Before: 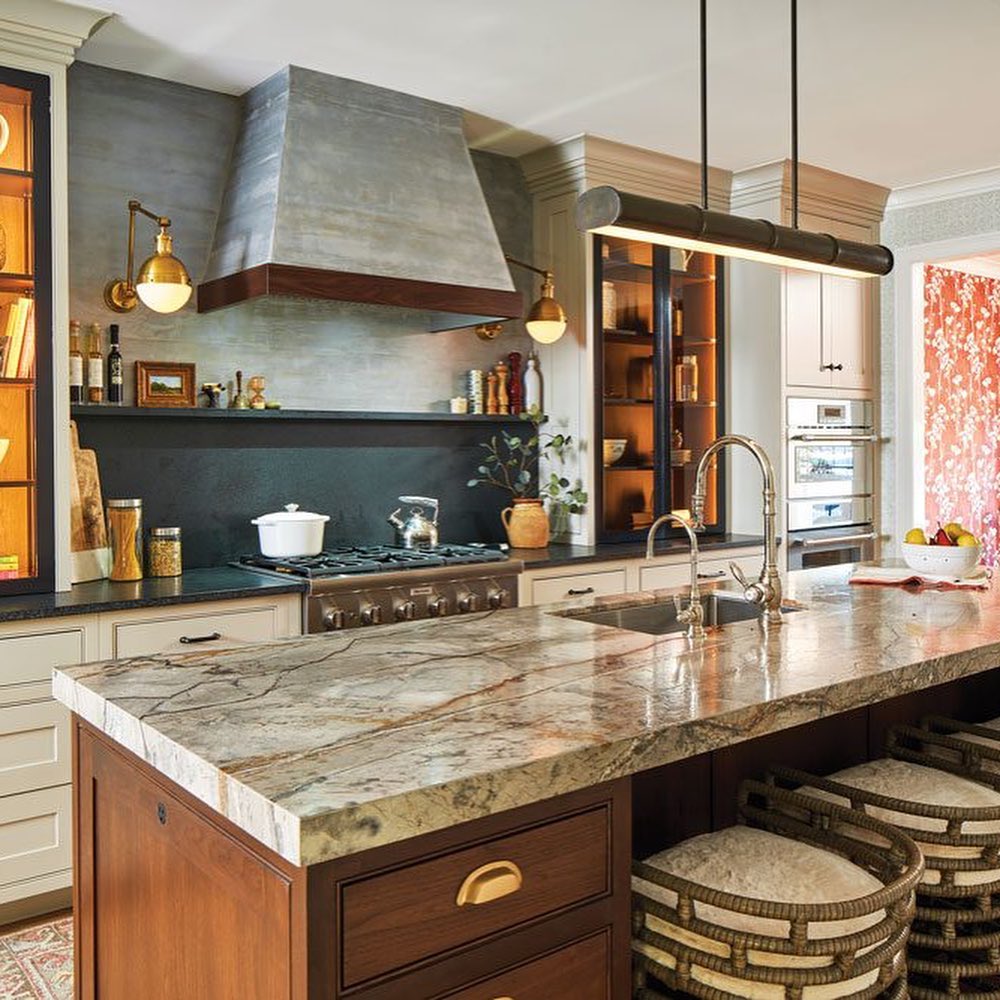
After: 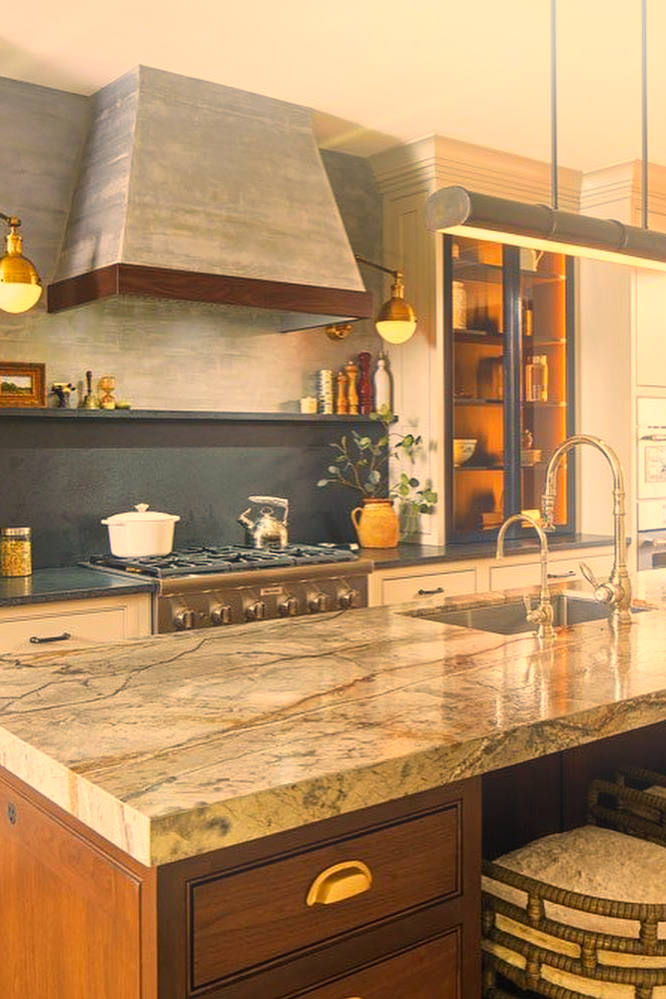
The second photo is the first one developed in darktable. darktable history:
crop and rotate: left 15.055%, right 18.278%
bloom: on, module defaults
color correction: highlights a* 15, highlights b* 31.55
